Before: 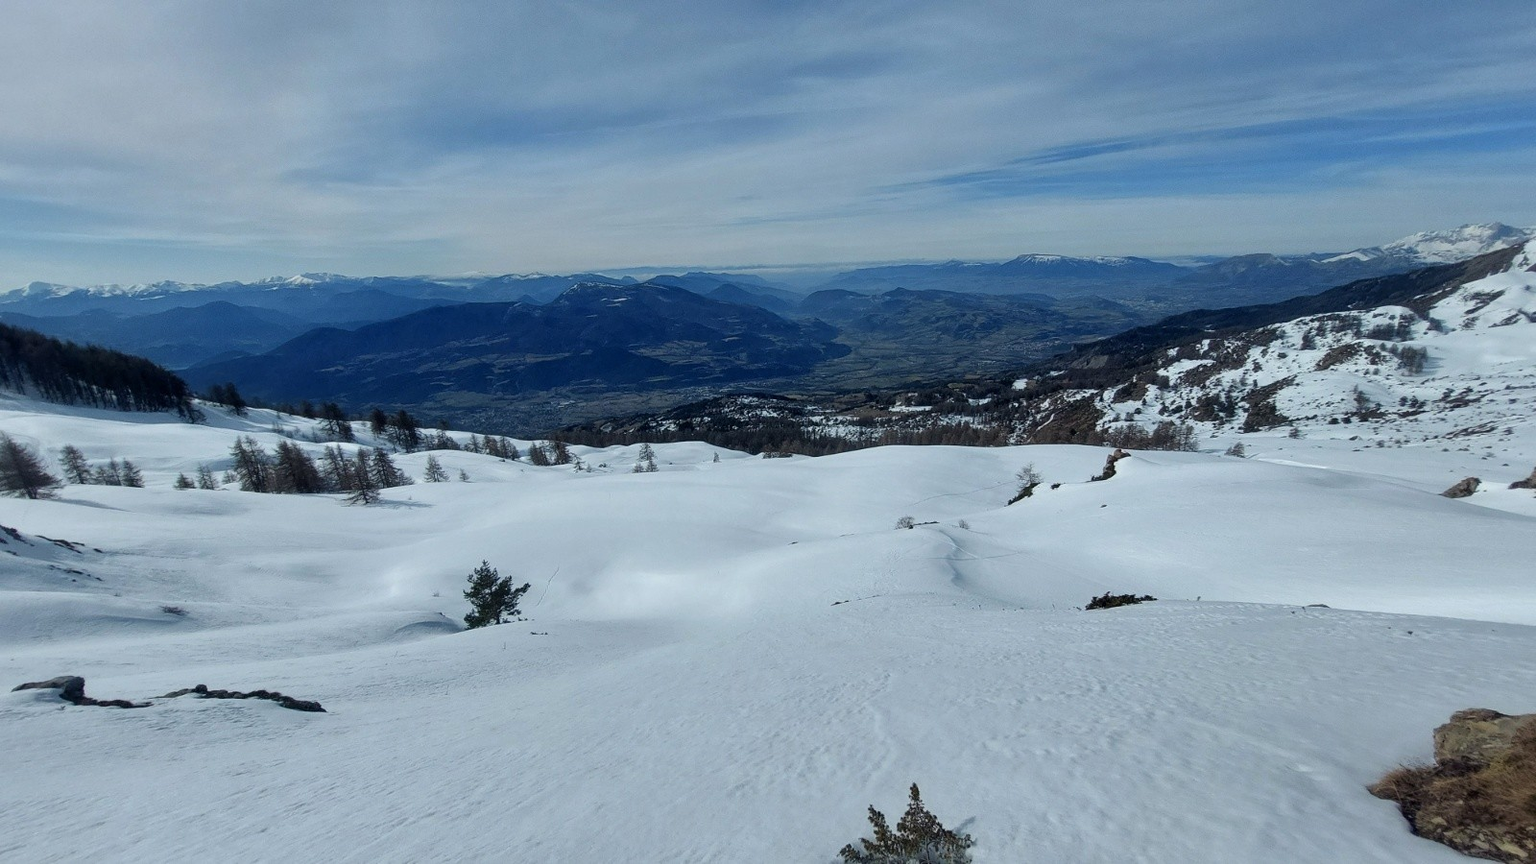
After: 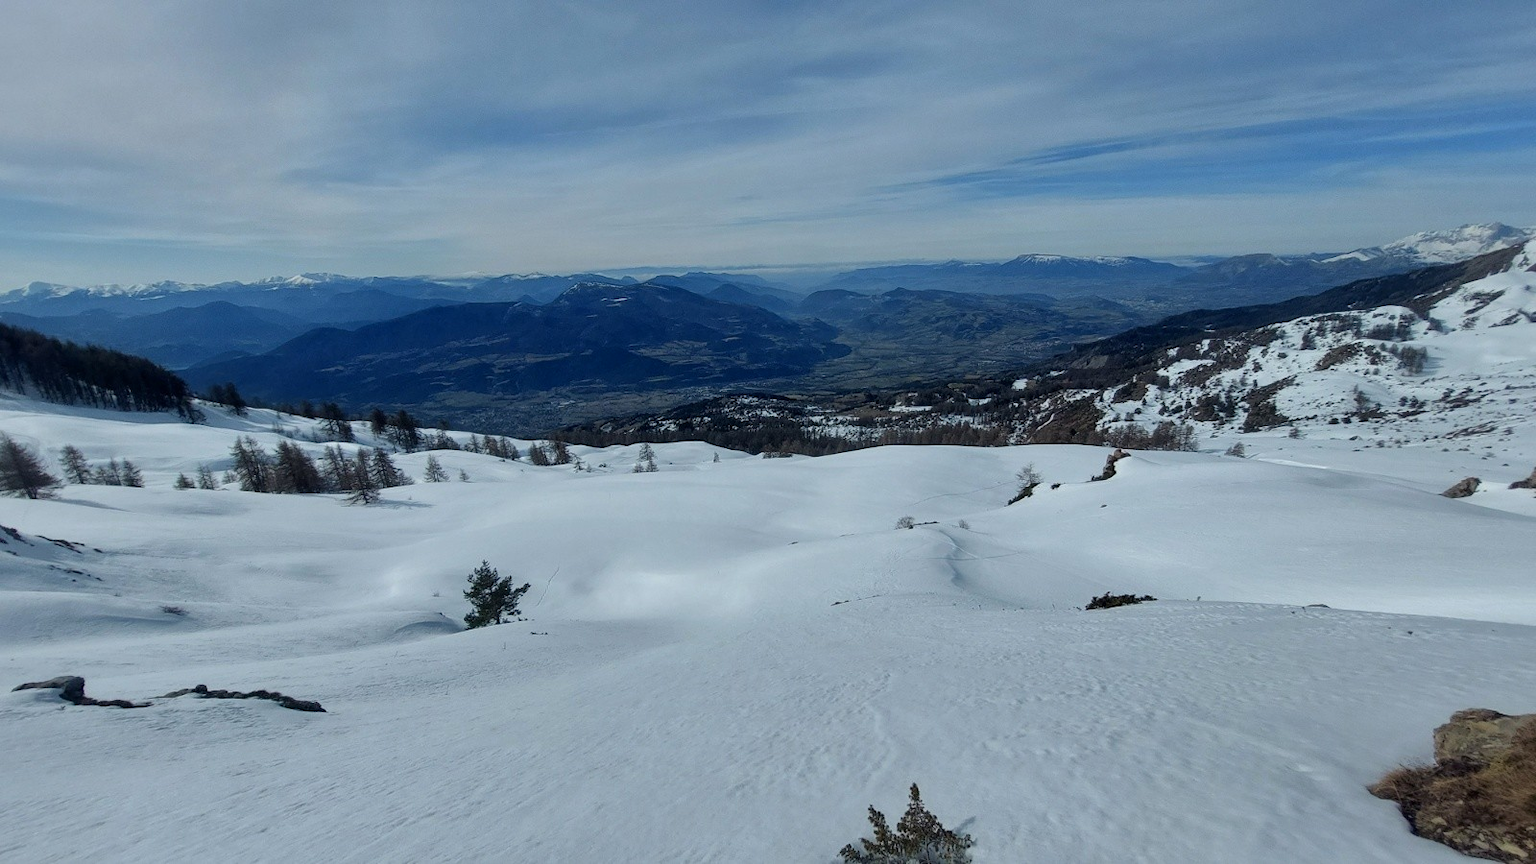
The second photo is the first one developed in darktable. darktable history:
shadows and highlights: shadows -20.53, white point adjustment -2.08, highlights -35.11
